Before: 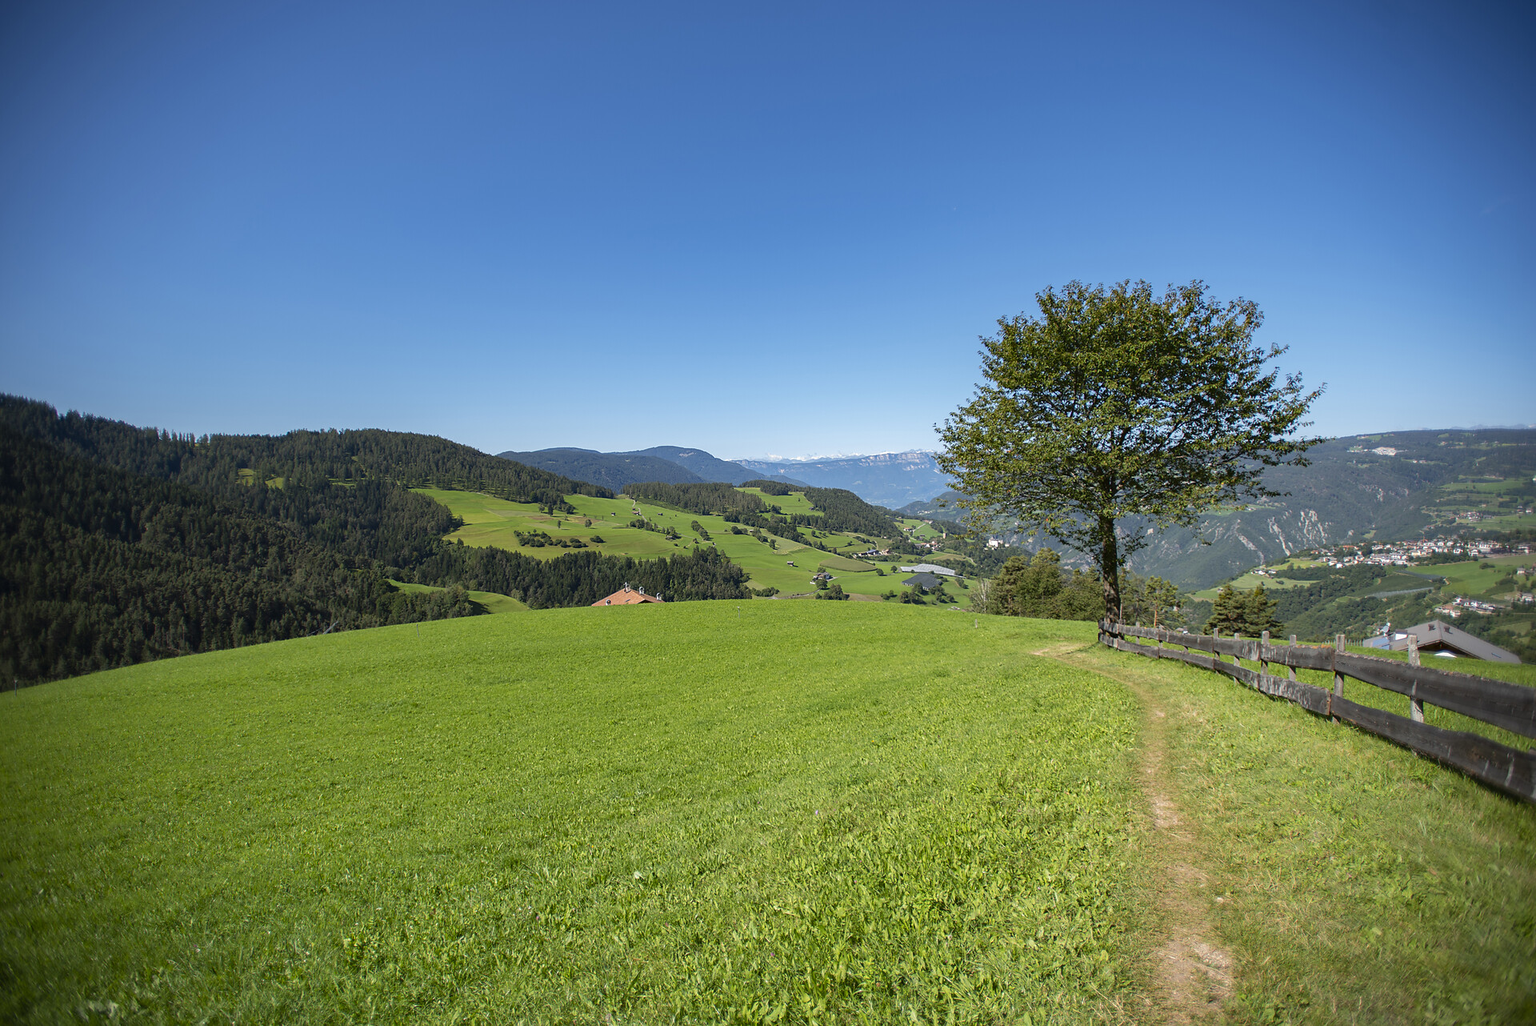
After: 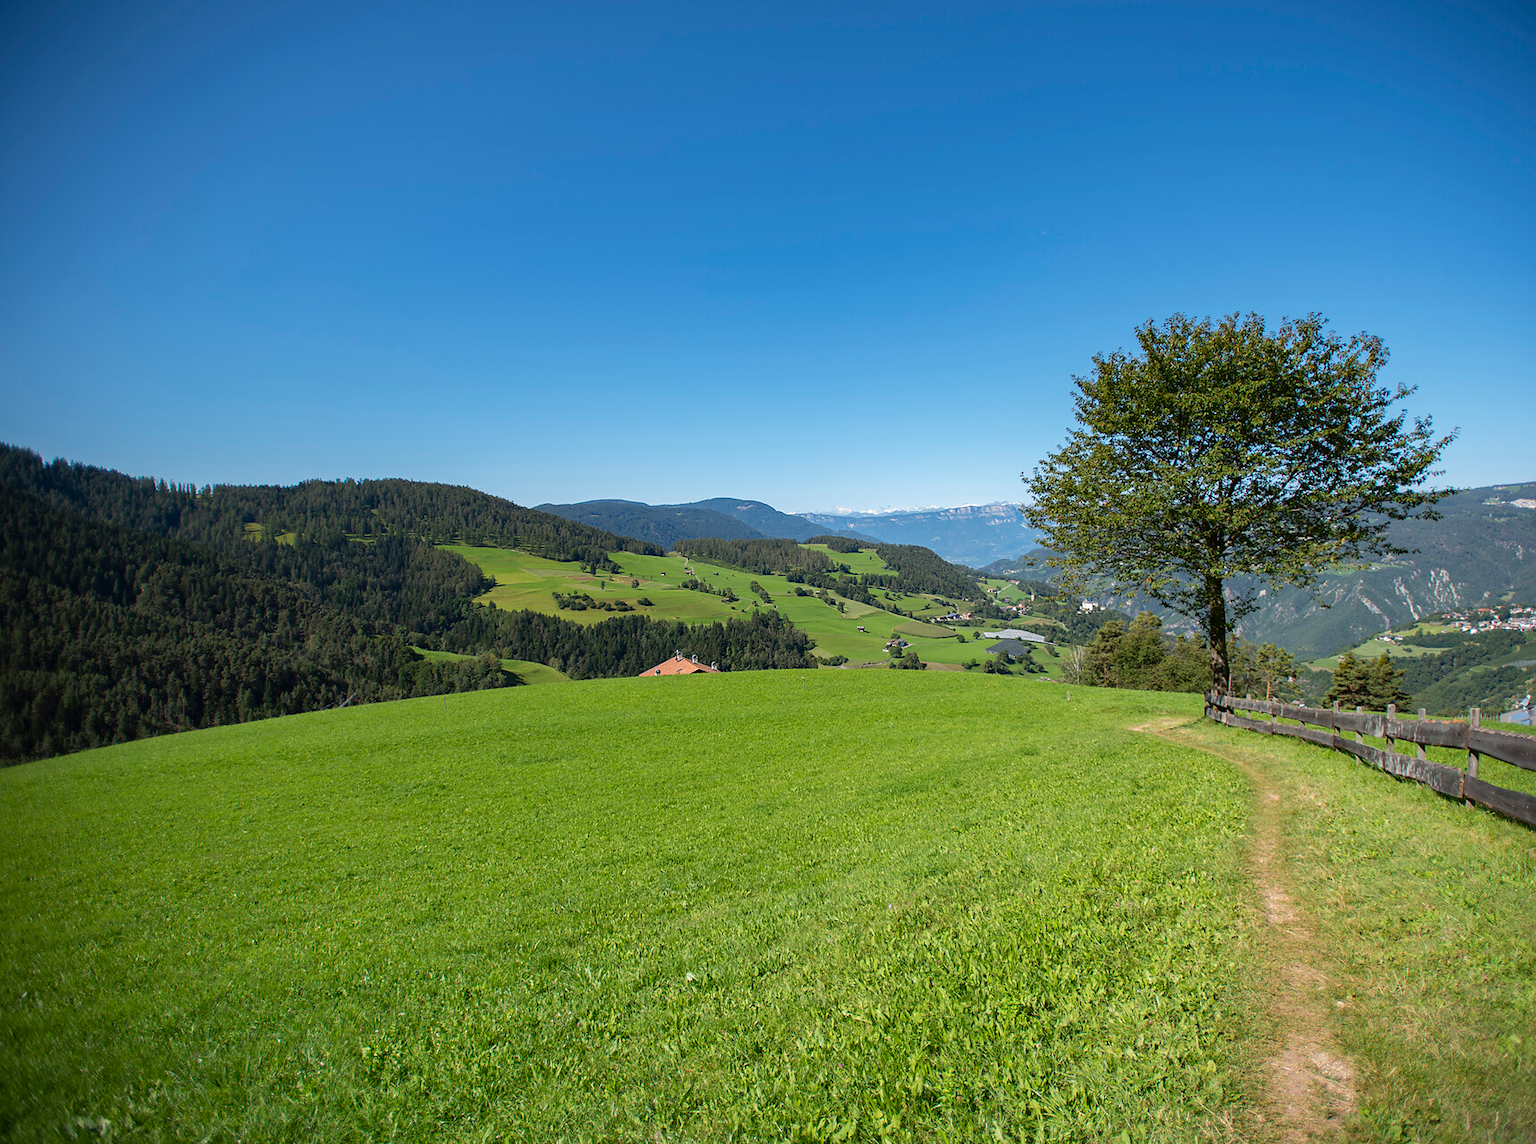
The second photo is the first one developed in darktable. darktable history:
crop and rotate: left 1.28%, right 9.1%
